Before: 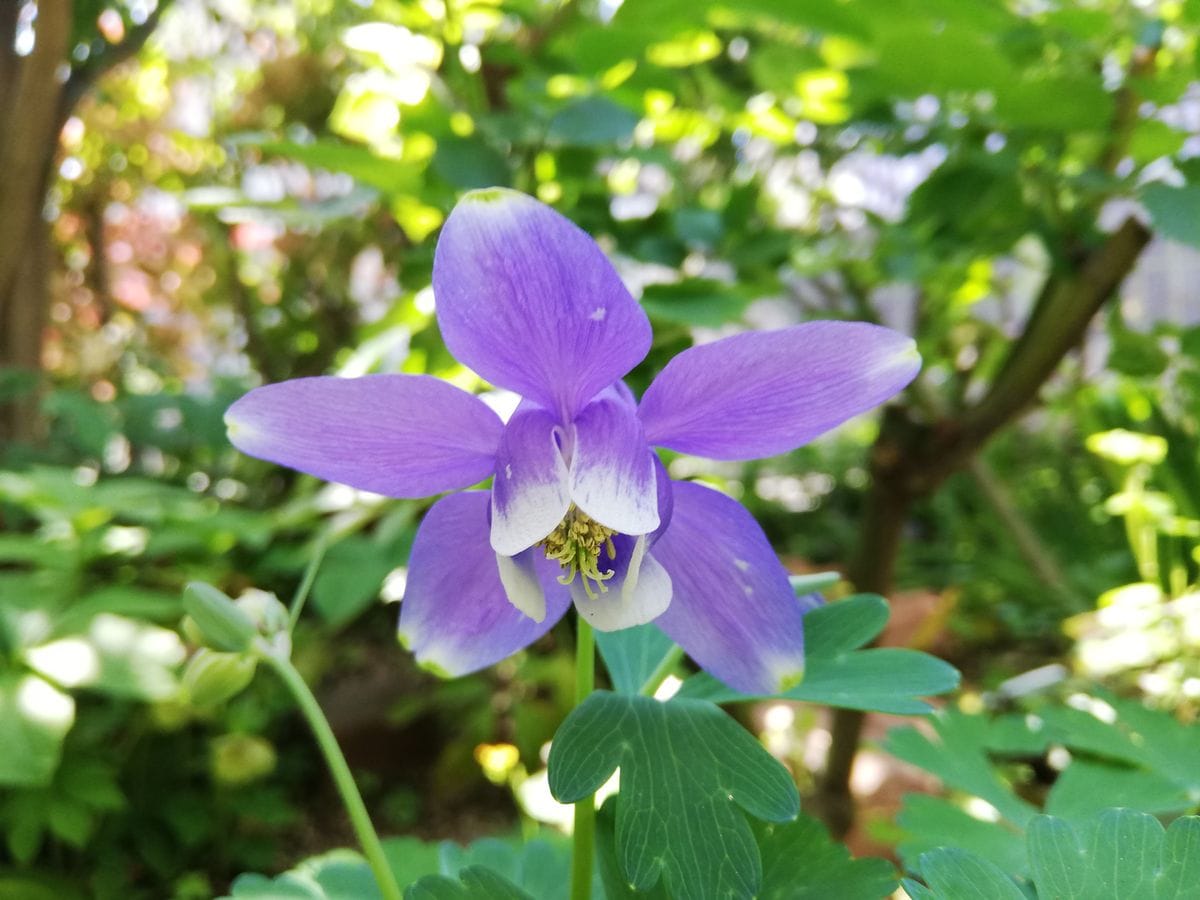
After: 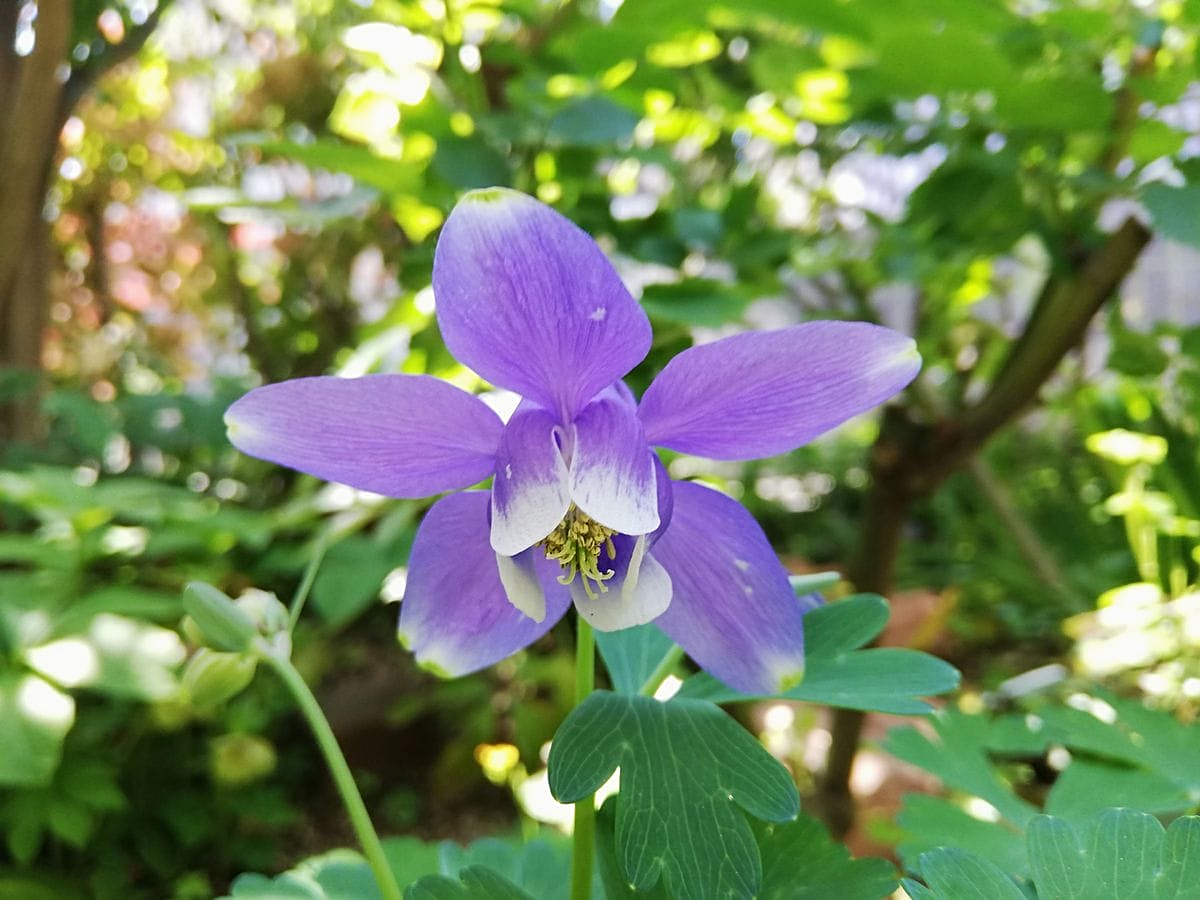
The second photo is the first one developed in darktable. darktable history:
sharpen: on, module defaults
exposure: exposure -0.048 EV, compensate highlight preservation false
